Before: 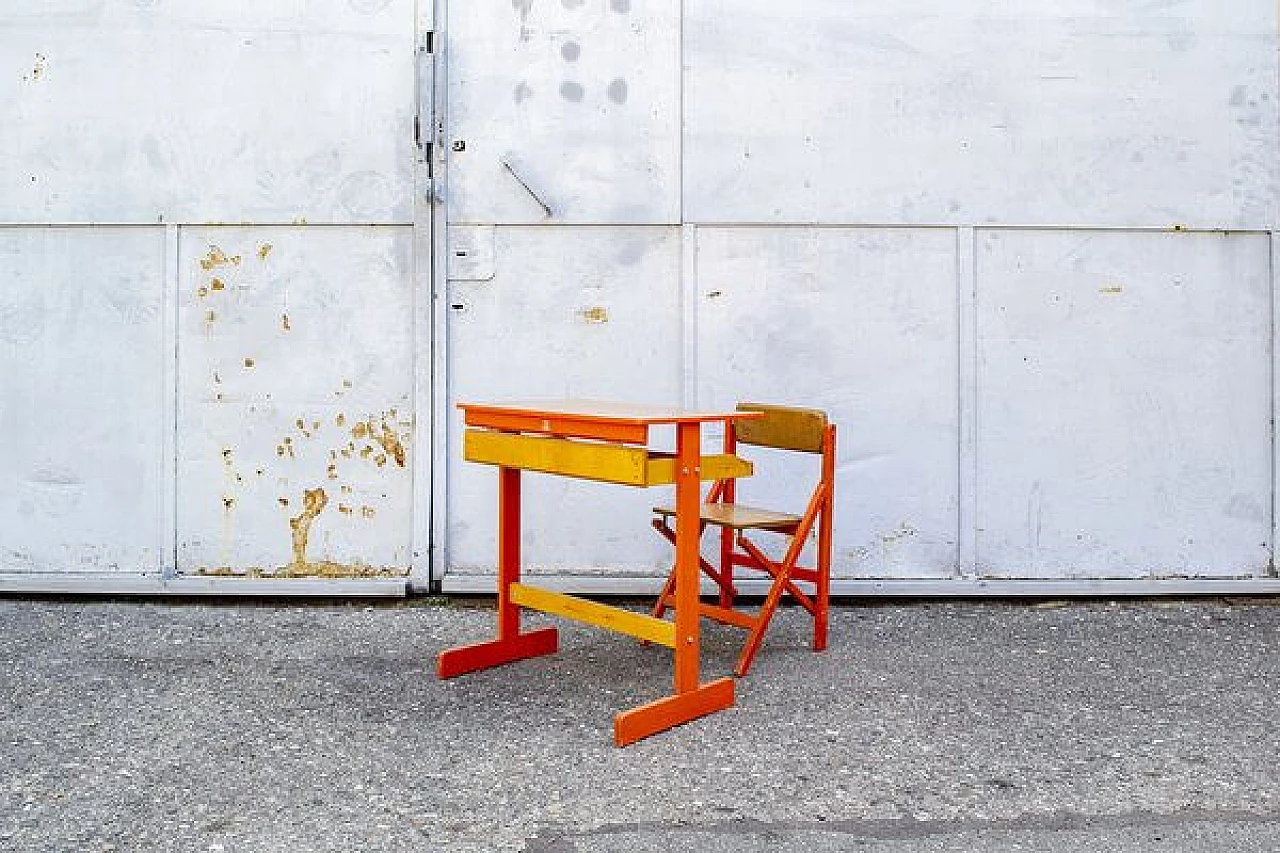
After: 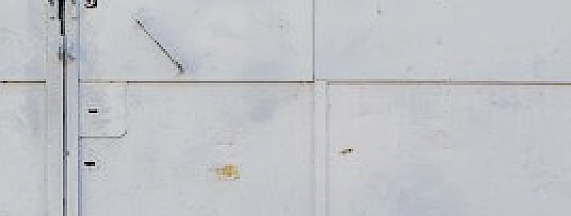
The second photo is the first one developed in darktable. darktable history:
crop: left 28.78%, top 16.813%, right 26.595%, bottom 57.704%
filmic rgb: black relative exposure -7.65 EV, white relative exposure 4.56 EV, hardness 3.61
